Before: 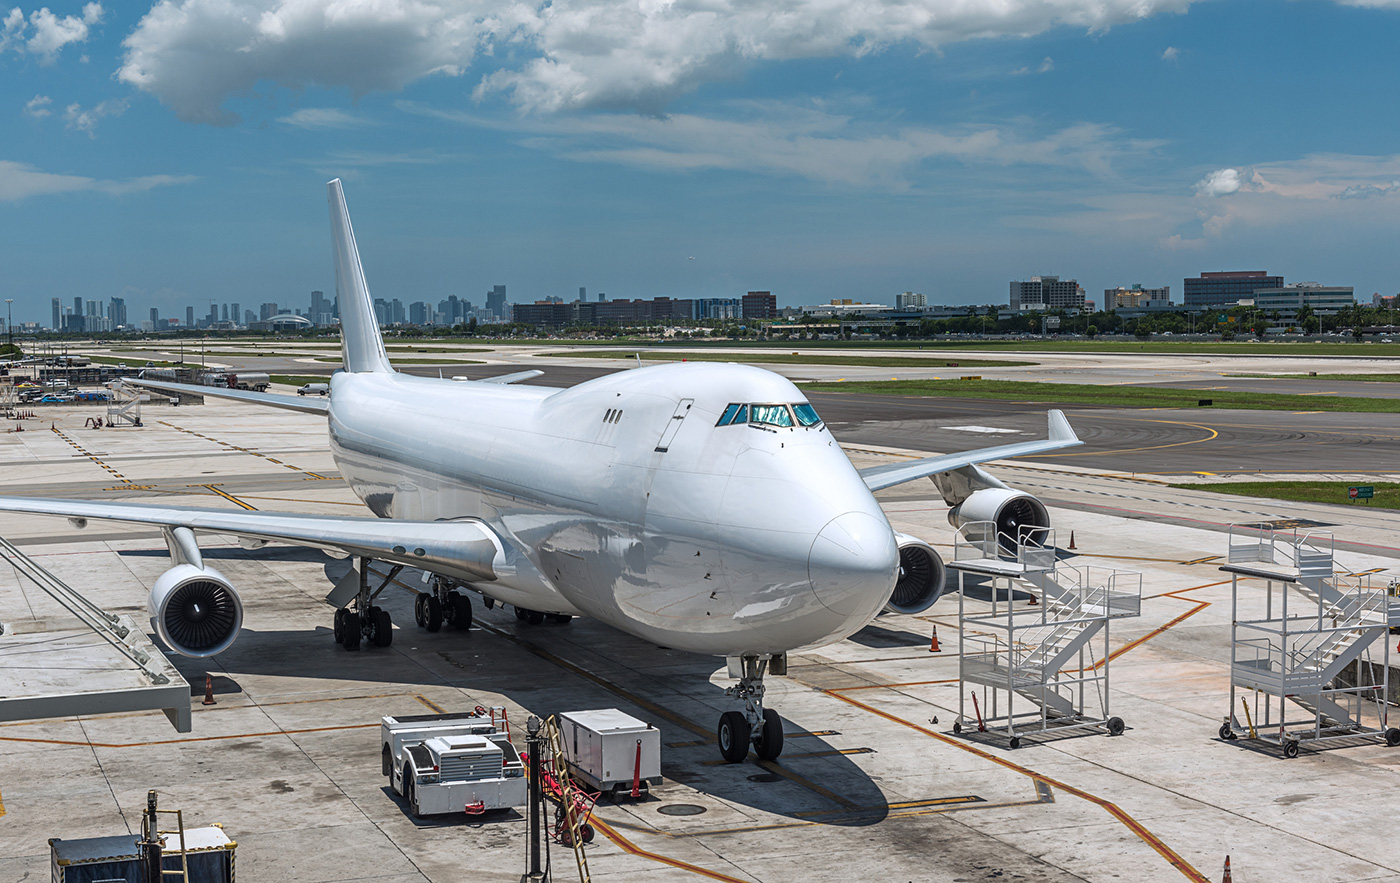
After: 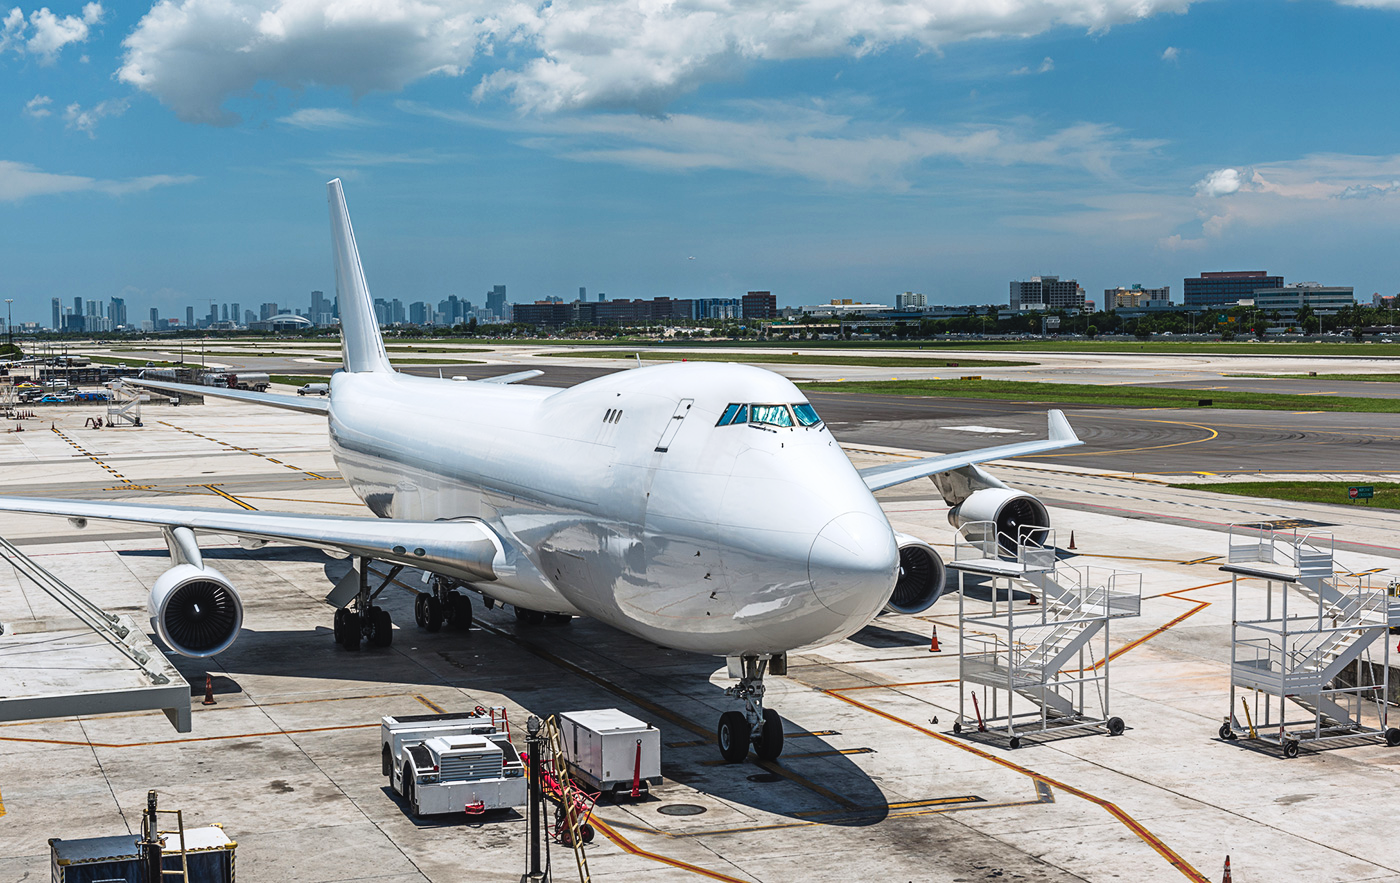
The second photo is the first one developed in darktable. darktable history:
tone curve: curves: ch0 [(0.001, 0.034) (0.115, 0.093) (0.251, 0.232) (0.382, 0.397) (0.652, 0.719) (0.802, 0.876) (1, 0.998)]; ch1 [(0, 0) (0.384, 0.324) (0.472, 0.466) (0.504, 0.5) (0.517, 0.533) (0.547, 0.564) (0.582, 0.628) (0.657, 0.727) (1, 1)]; ch2 [(0, 0) (0.278, 0.232) (0.5, 0.5) (0.531, 0.552) (0.61, 0.653) (1, 1)], preserve colors none
